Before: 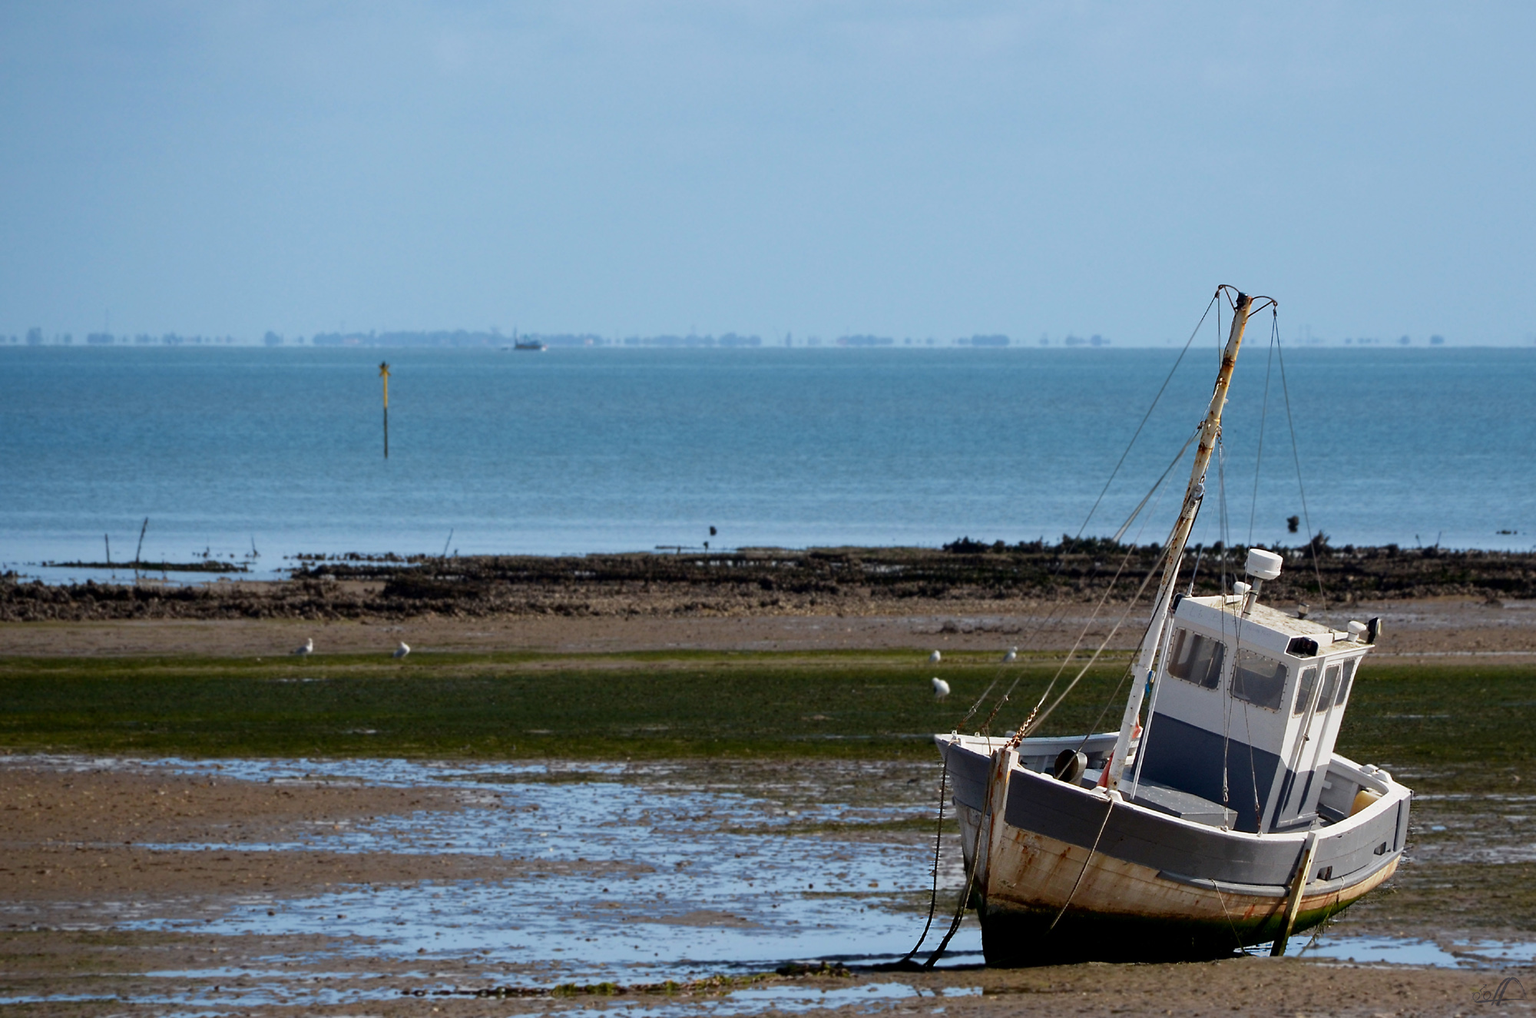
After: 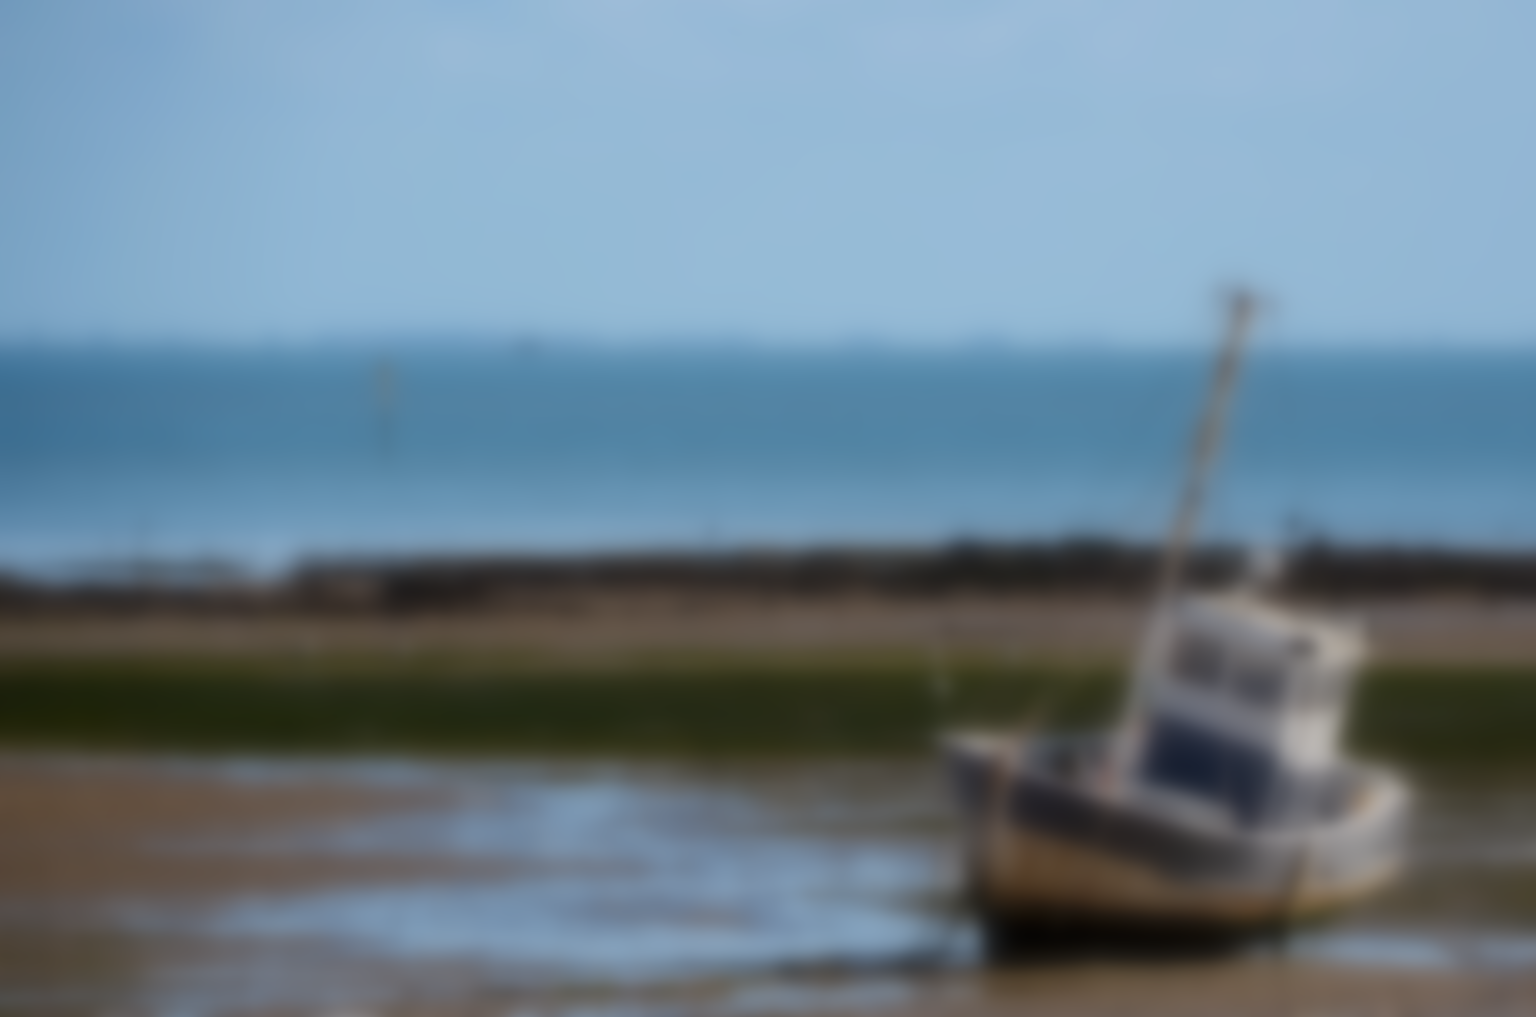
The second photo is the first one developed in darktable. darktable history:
lowpass: radius 16, unbound 0
bloom: size 9%, threshold 100%, strength 7%
